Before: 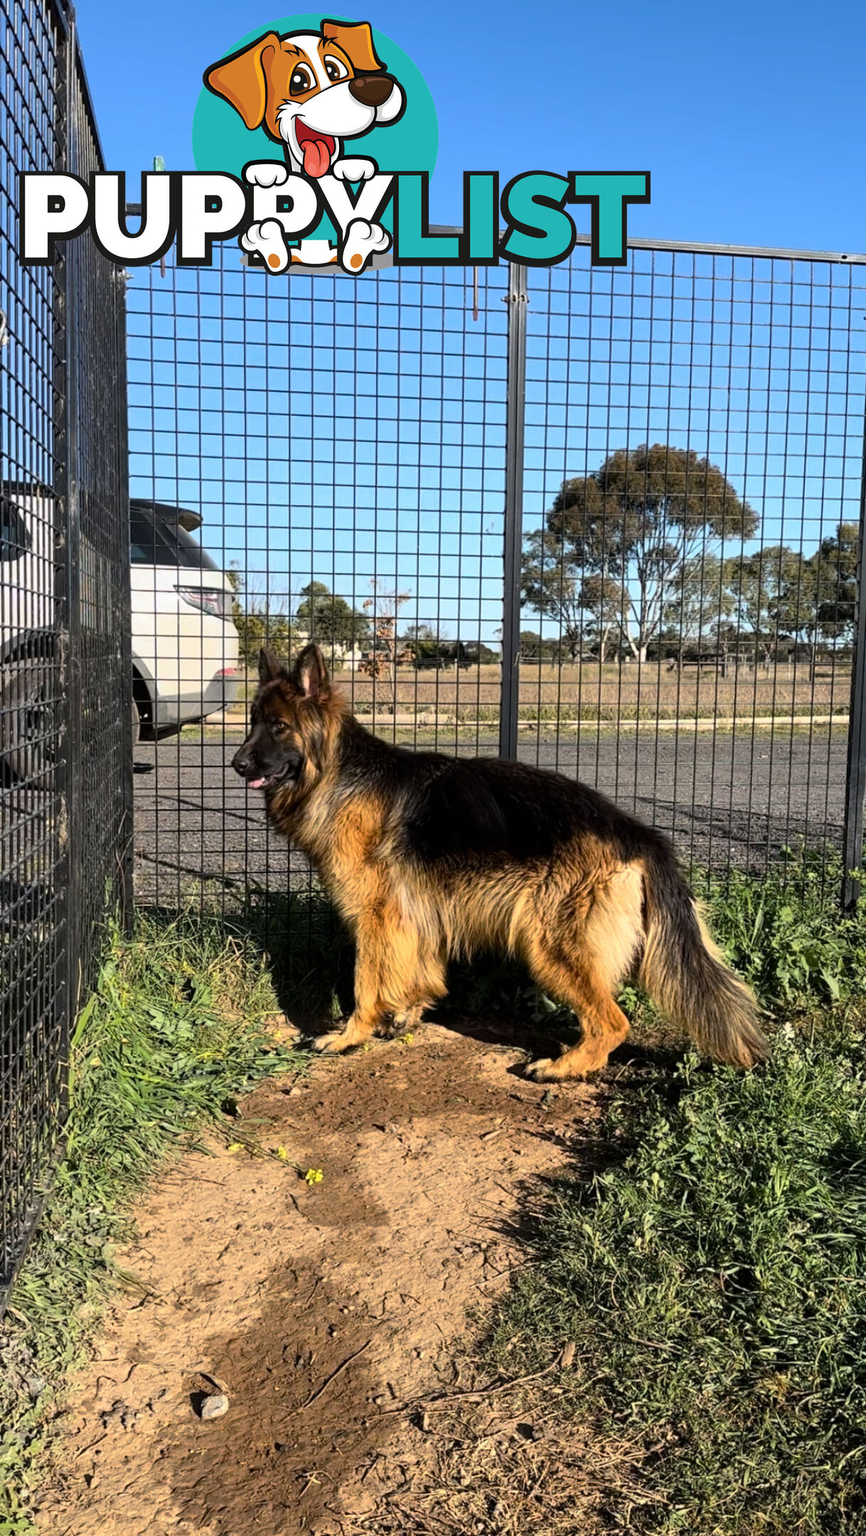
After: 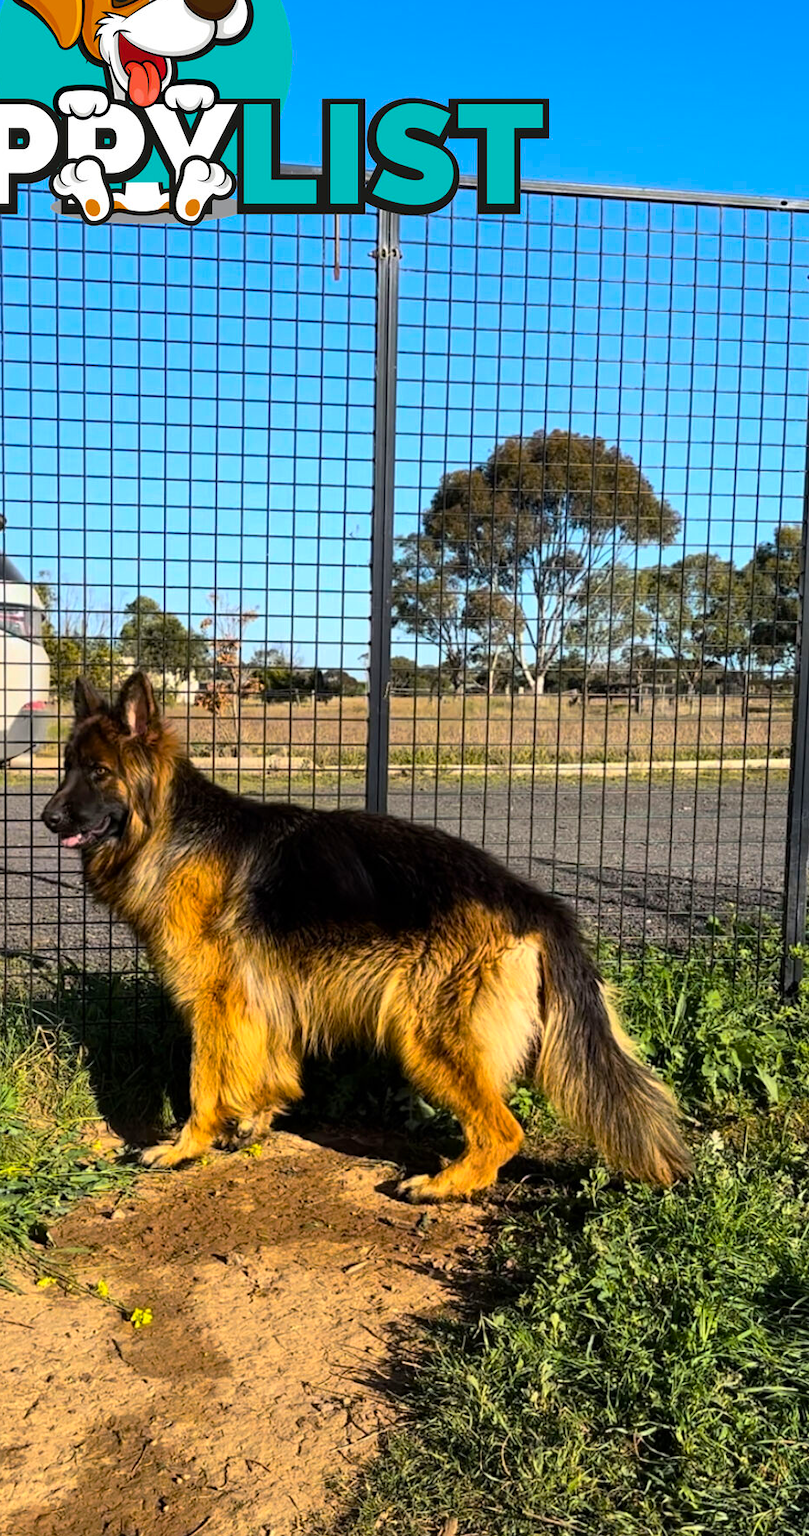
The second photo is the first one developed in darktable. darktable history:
crop: left 22.882%, top 5.844%, bottom 11.641%
color balance rgb: linear chroma grading › global chroma 8.673%, perceptual saturation grading › global saturation 0.315%, global vibrance 40.094%
